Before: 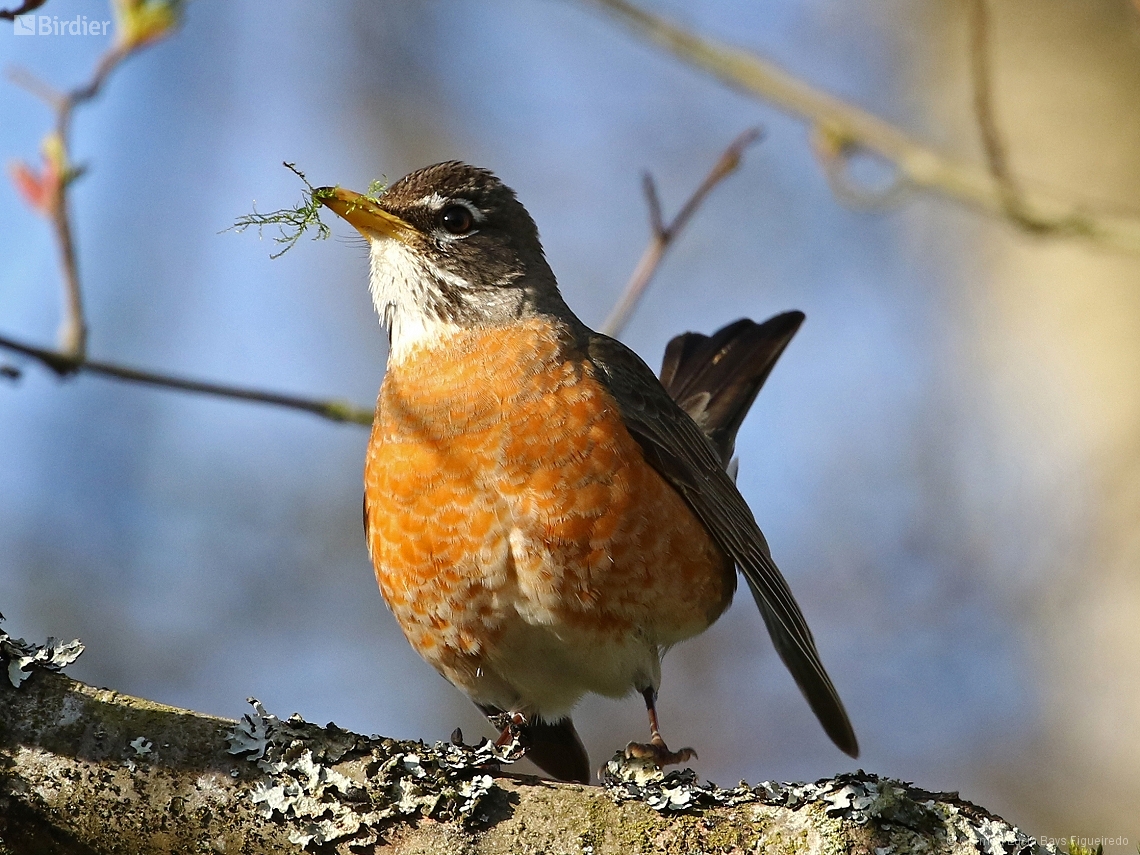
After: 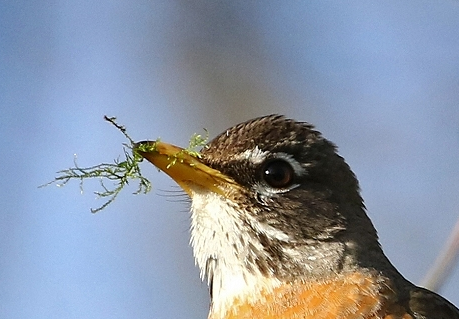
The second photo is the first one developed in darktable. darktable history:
crop: left 15.772%, top 5.444%, right 43.948%, bottom 57.193%
